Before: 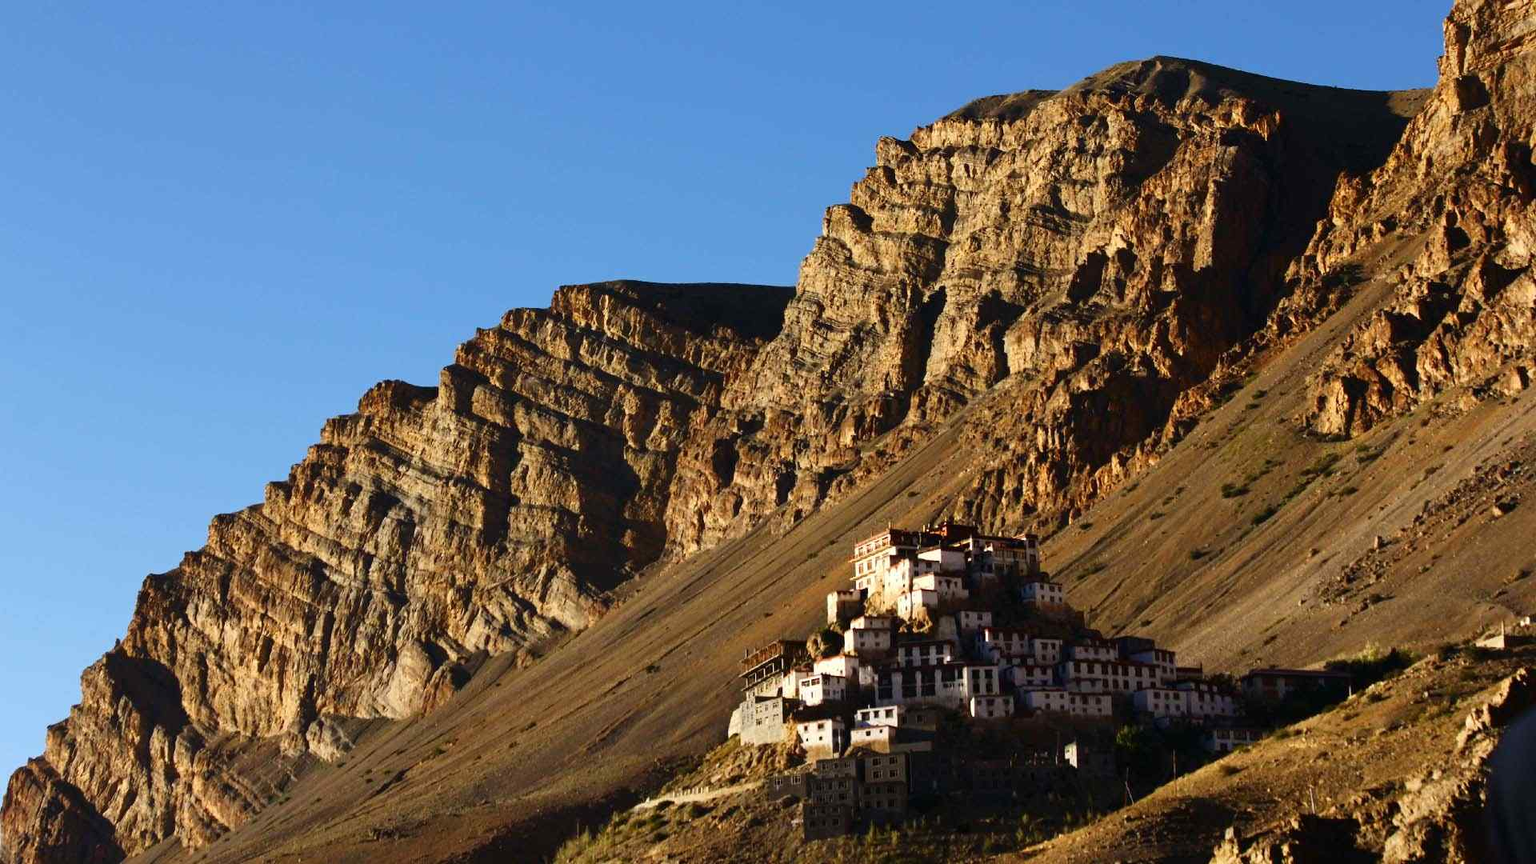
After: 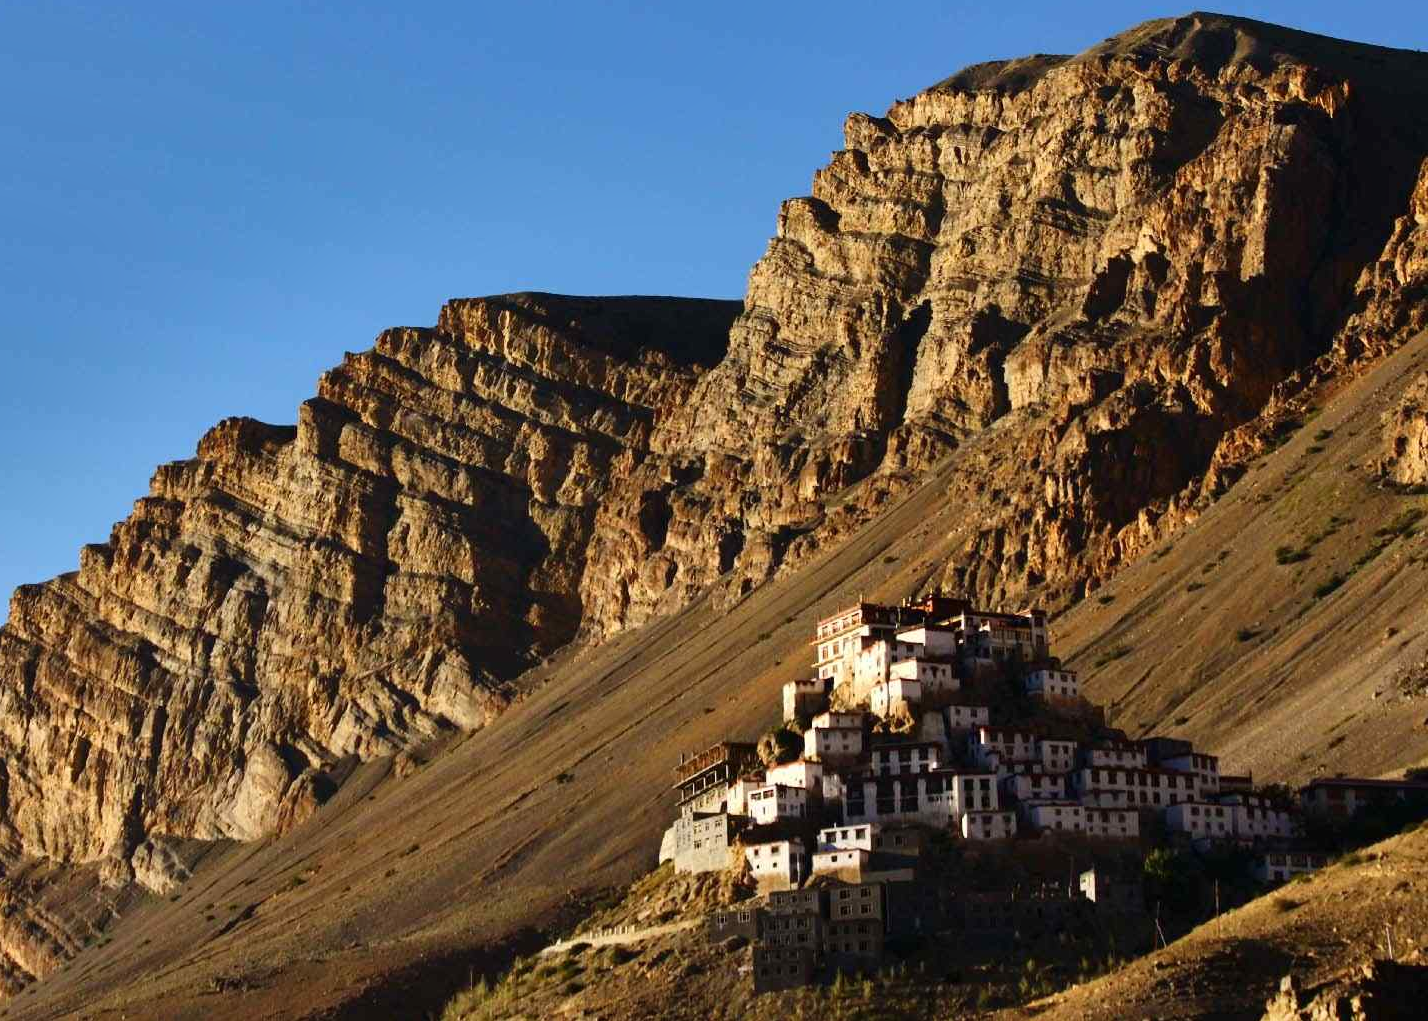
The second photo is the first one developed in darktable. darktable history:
crop and rotate: left 13.079%, top 5.413%, right 12.543%
shadows and highlights: shadows 20.87, highlights -82.53, soften with gaussian
